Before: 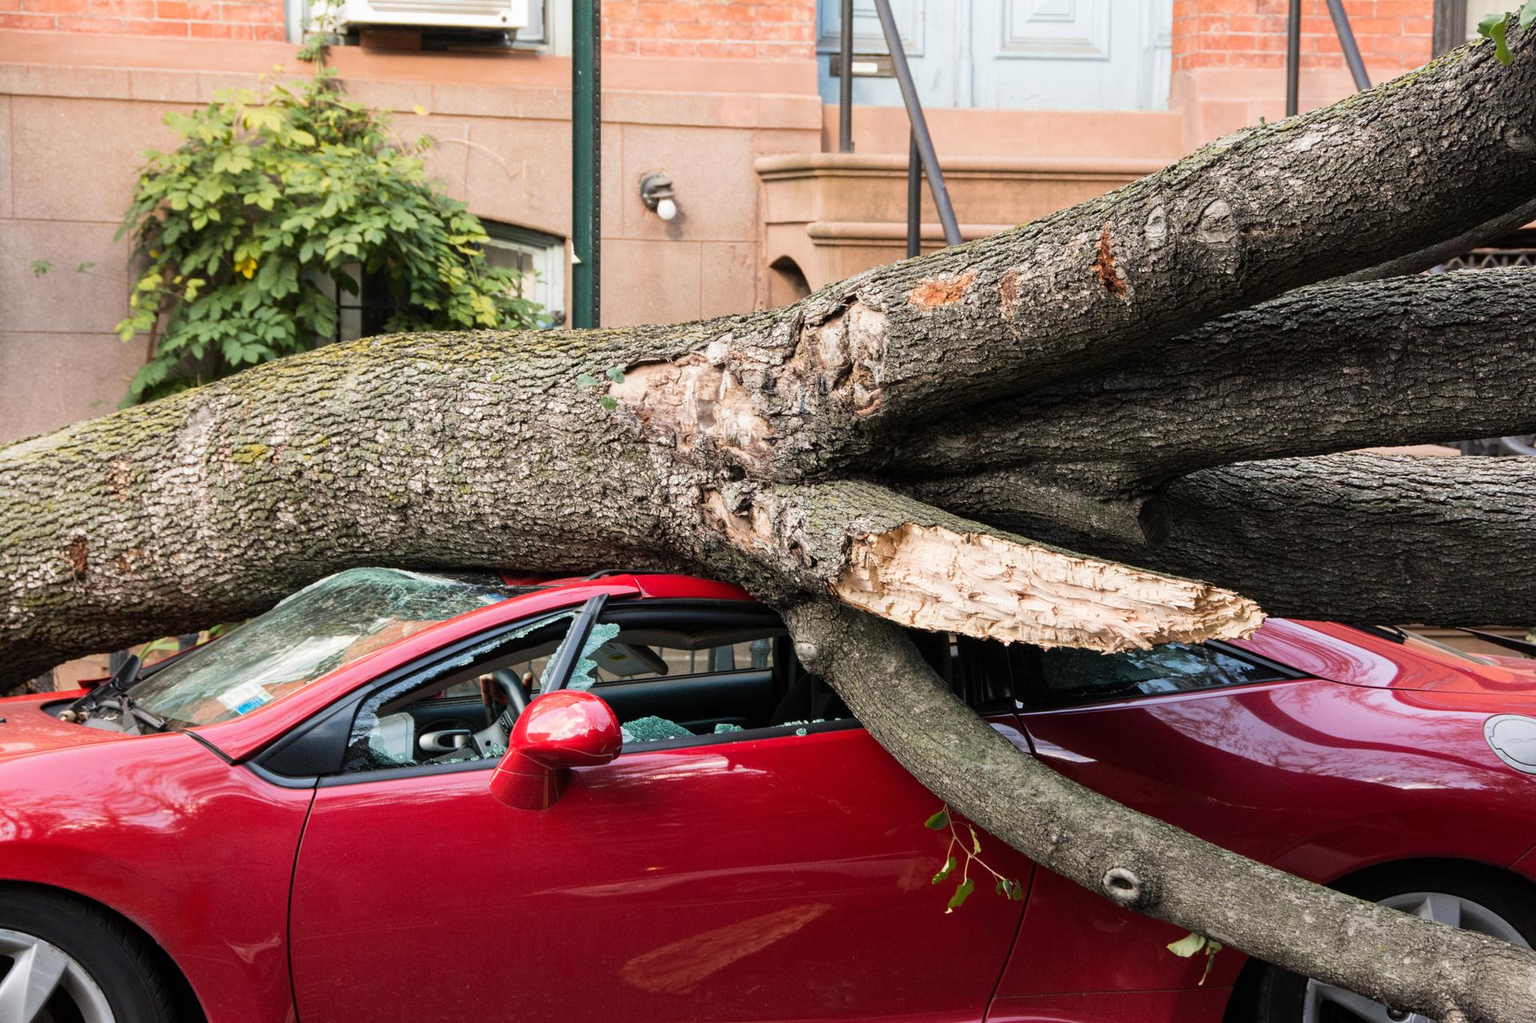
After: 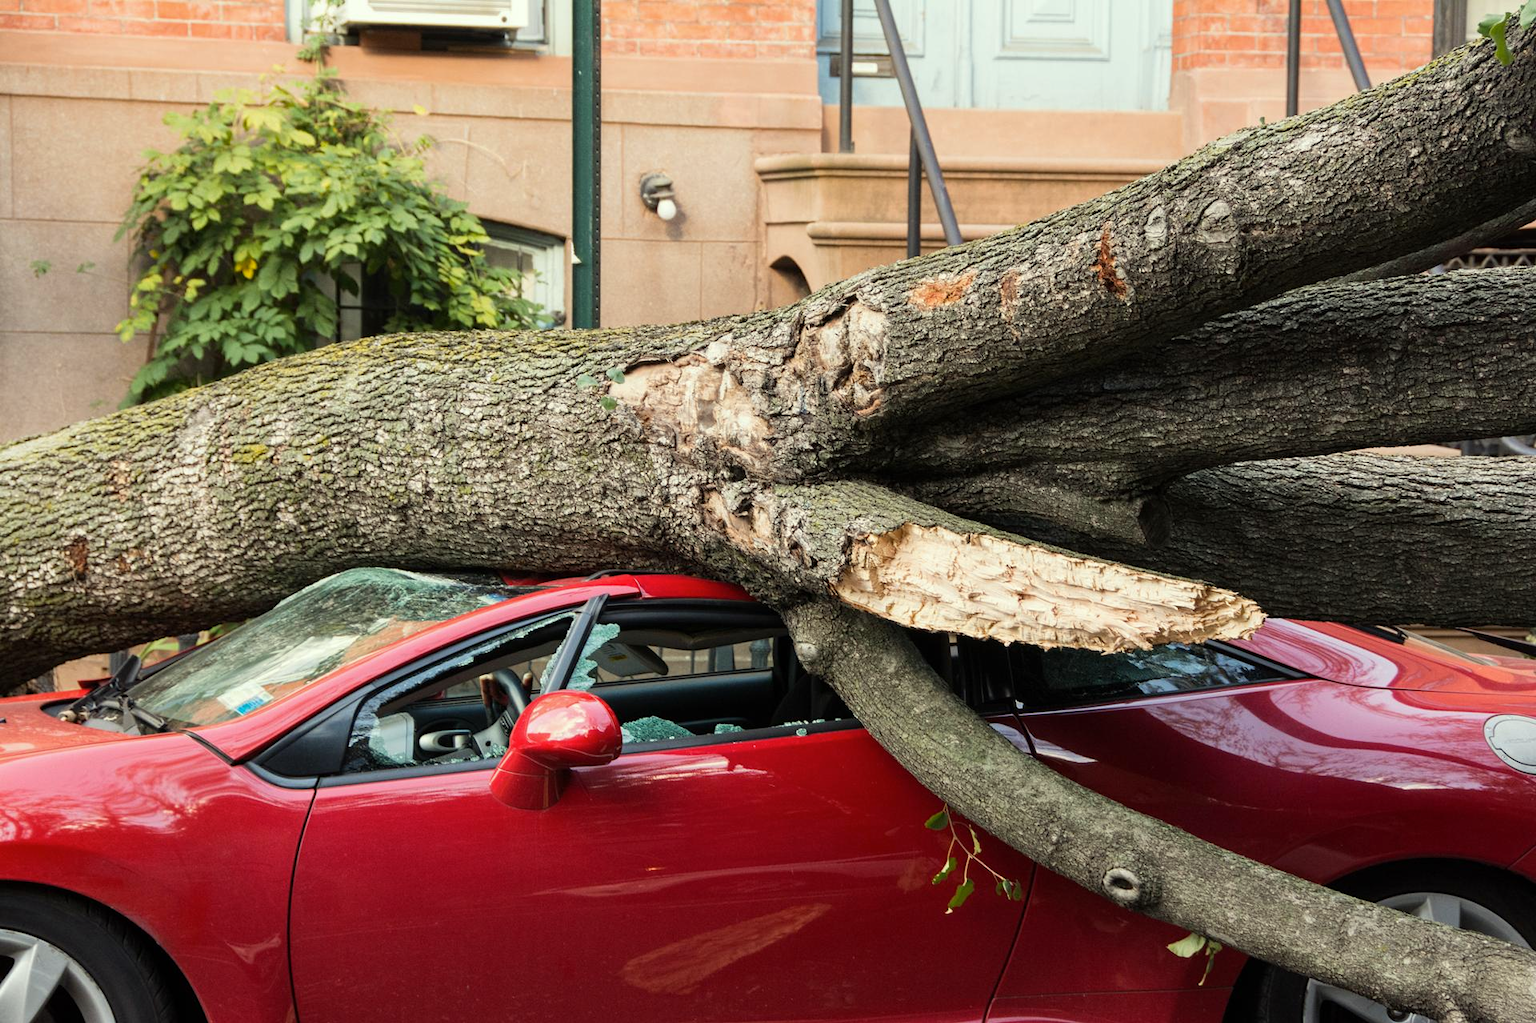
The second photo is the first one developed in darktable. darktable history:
color correction: highlights a* -4.26, highlights b* 6.87
